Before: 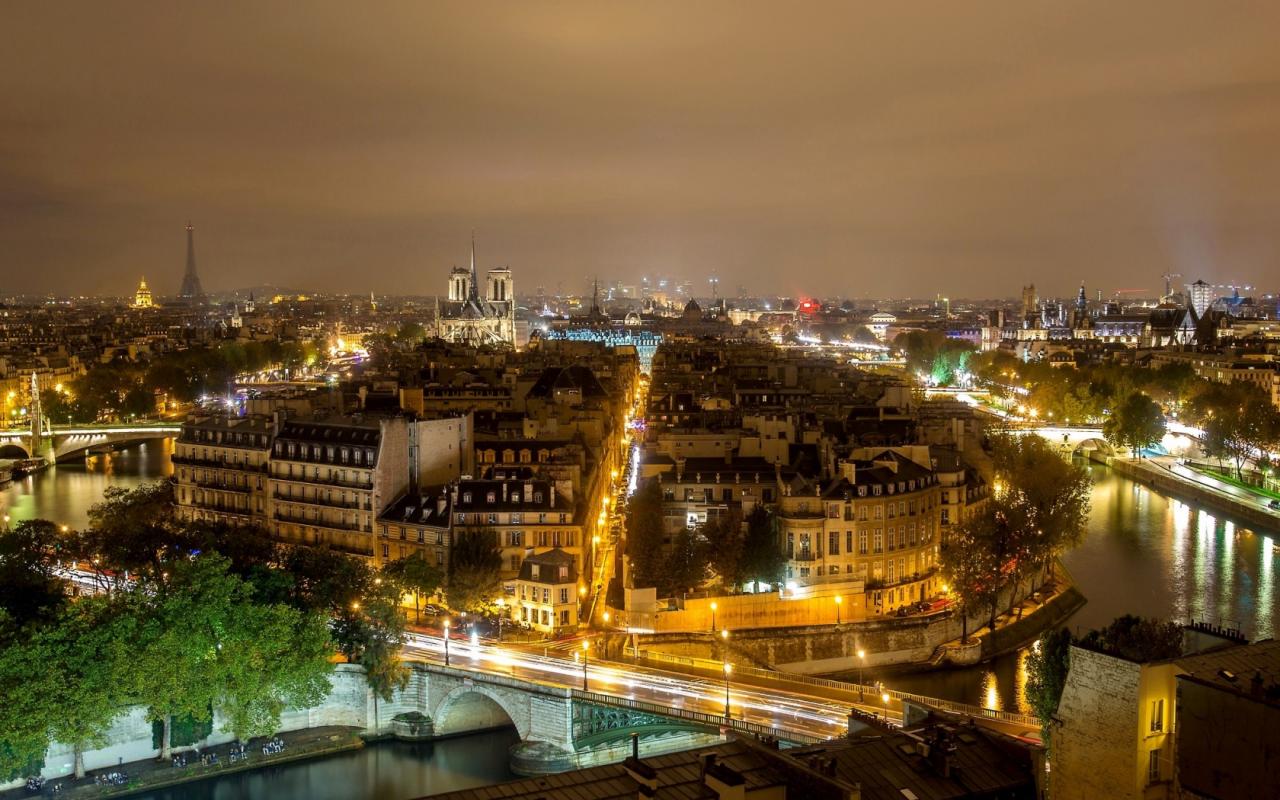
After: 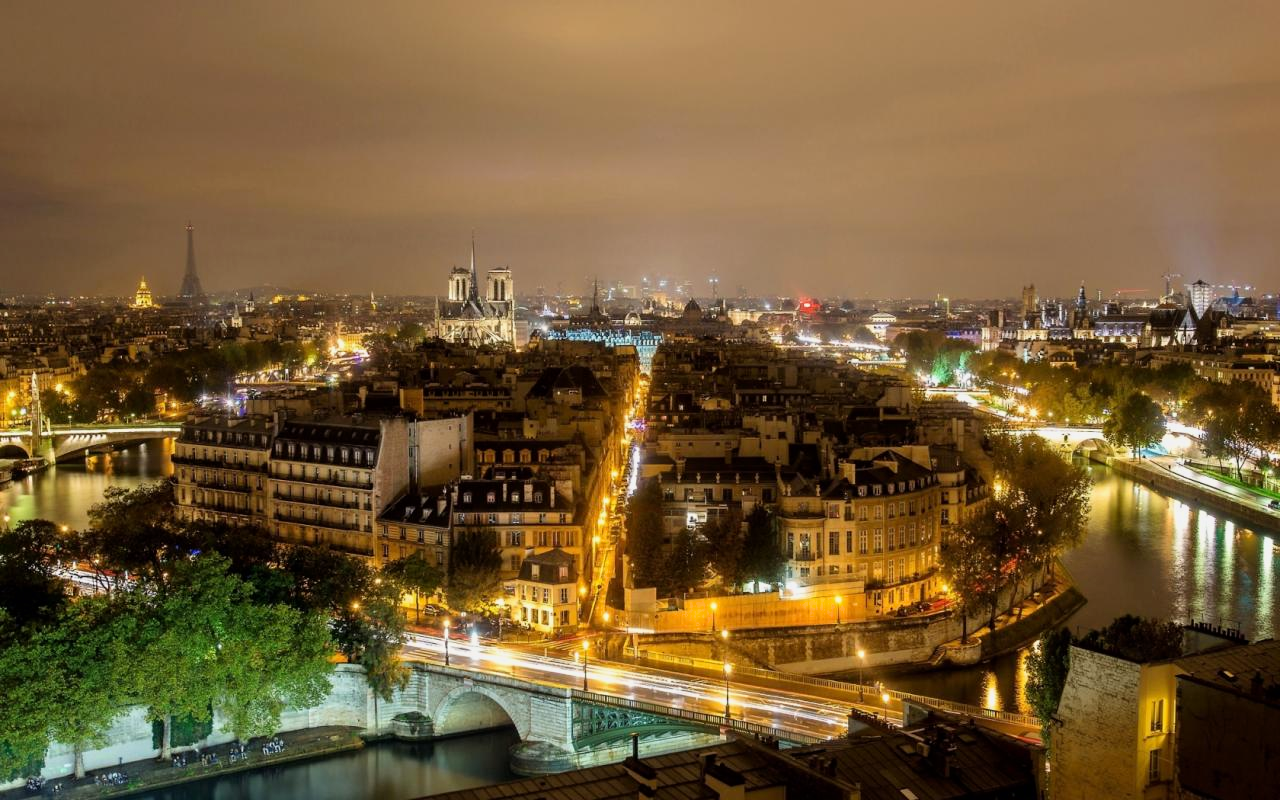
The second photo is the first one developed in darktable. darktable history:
filmic rgb: black relative exposure -11.35 EV, white relative exposure 3.22 EV, hardness 6.76, color science v6 (2022)
exposure: exposure 0.2 EV, compensate highlight preservation false
